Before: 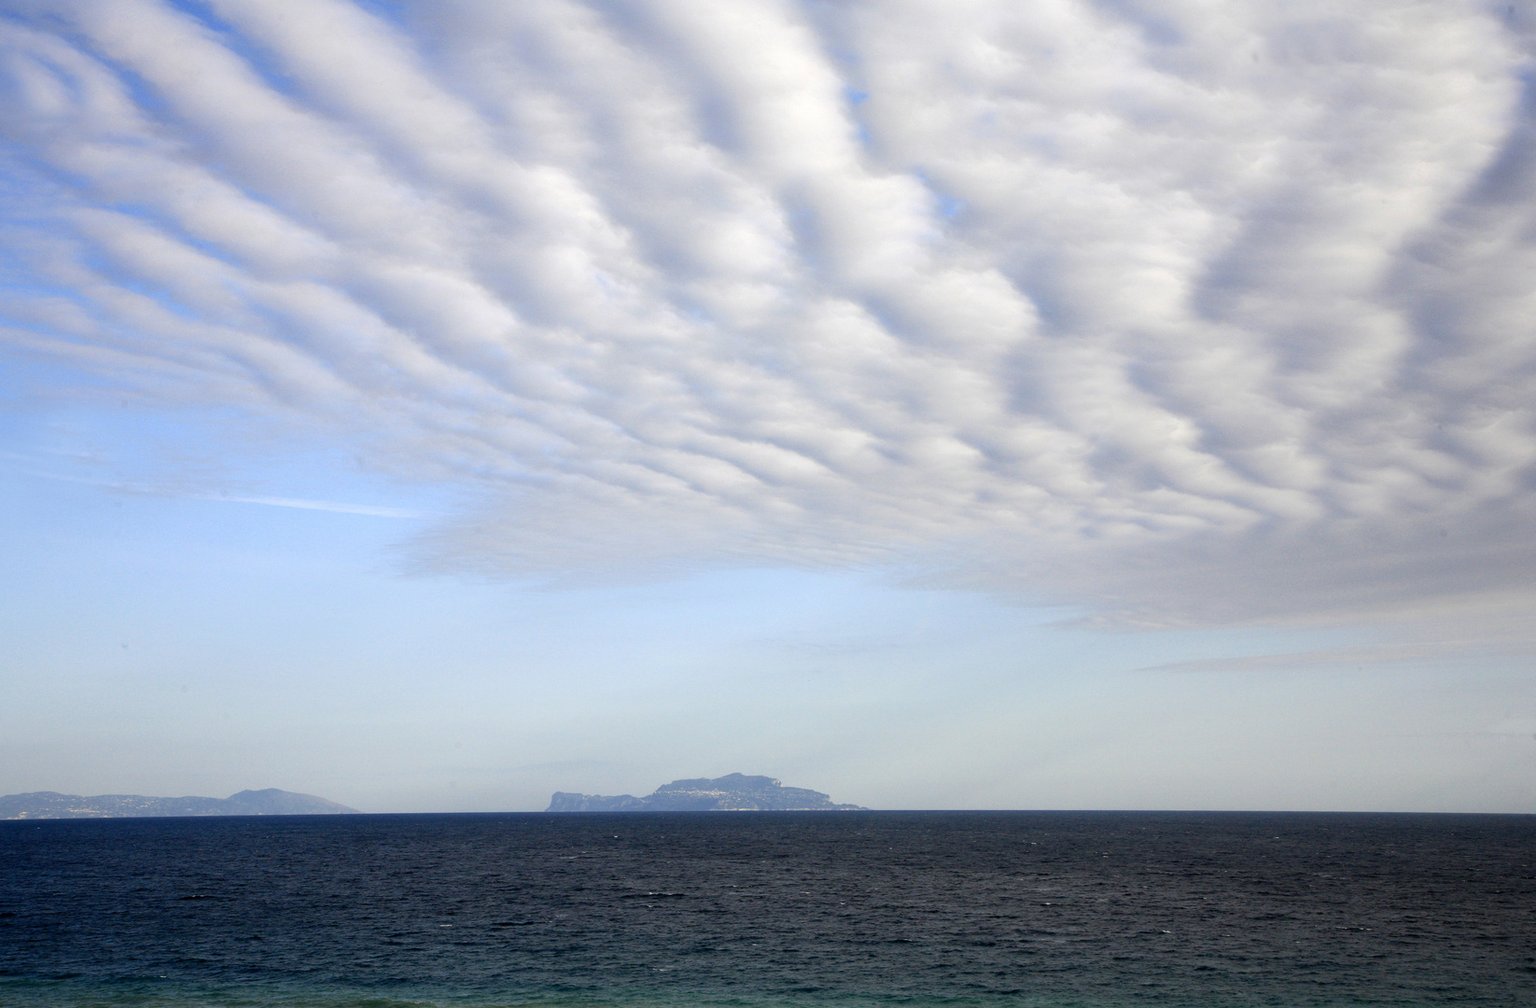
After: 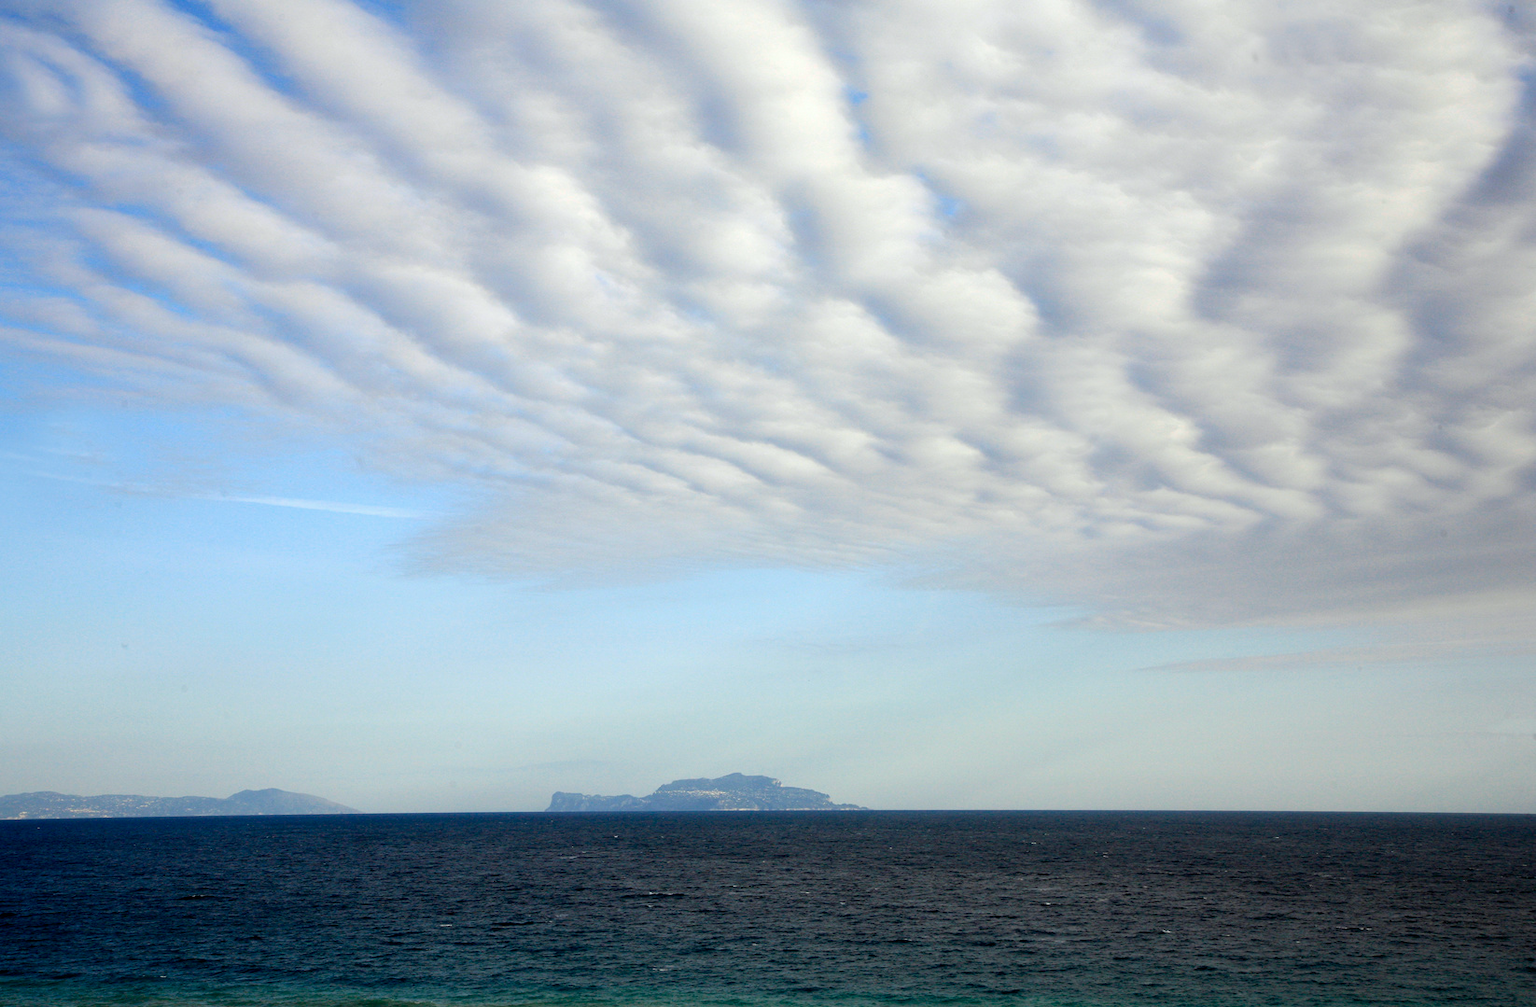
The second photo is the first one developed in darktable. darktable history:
color correction: highlights a* -2.49, highlights b* 2.29
